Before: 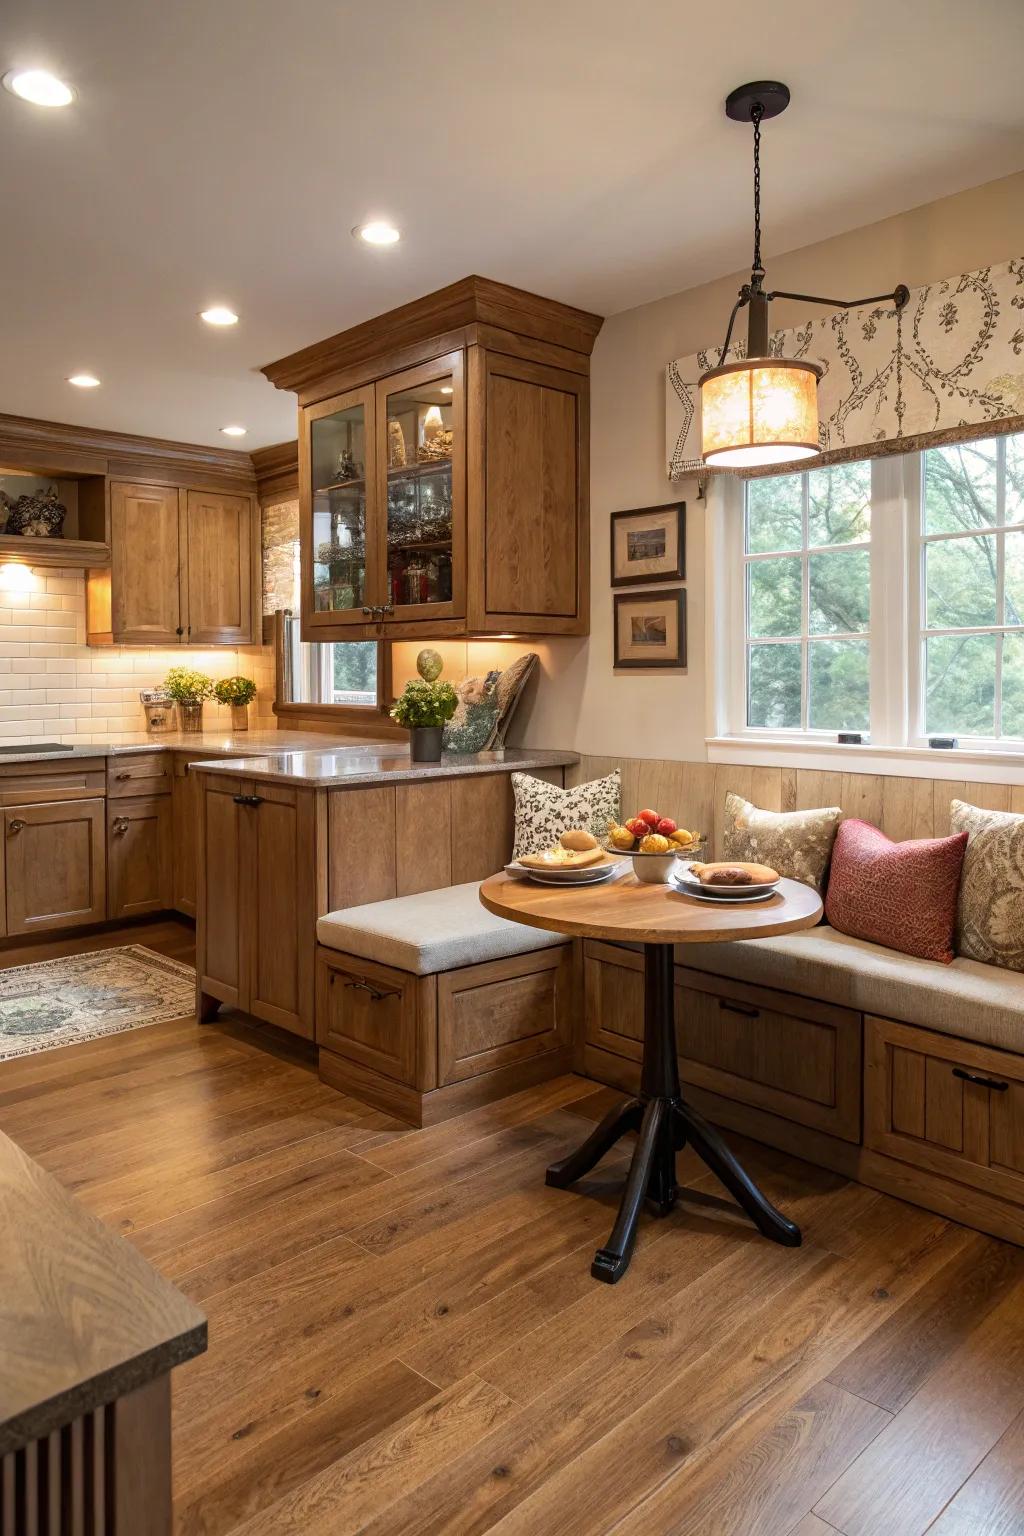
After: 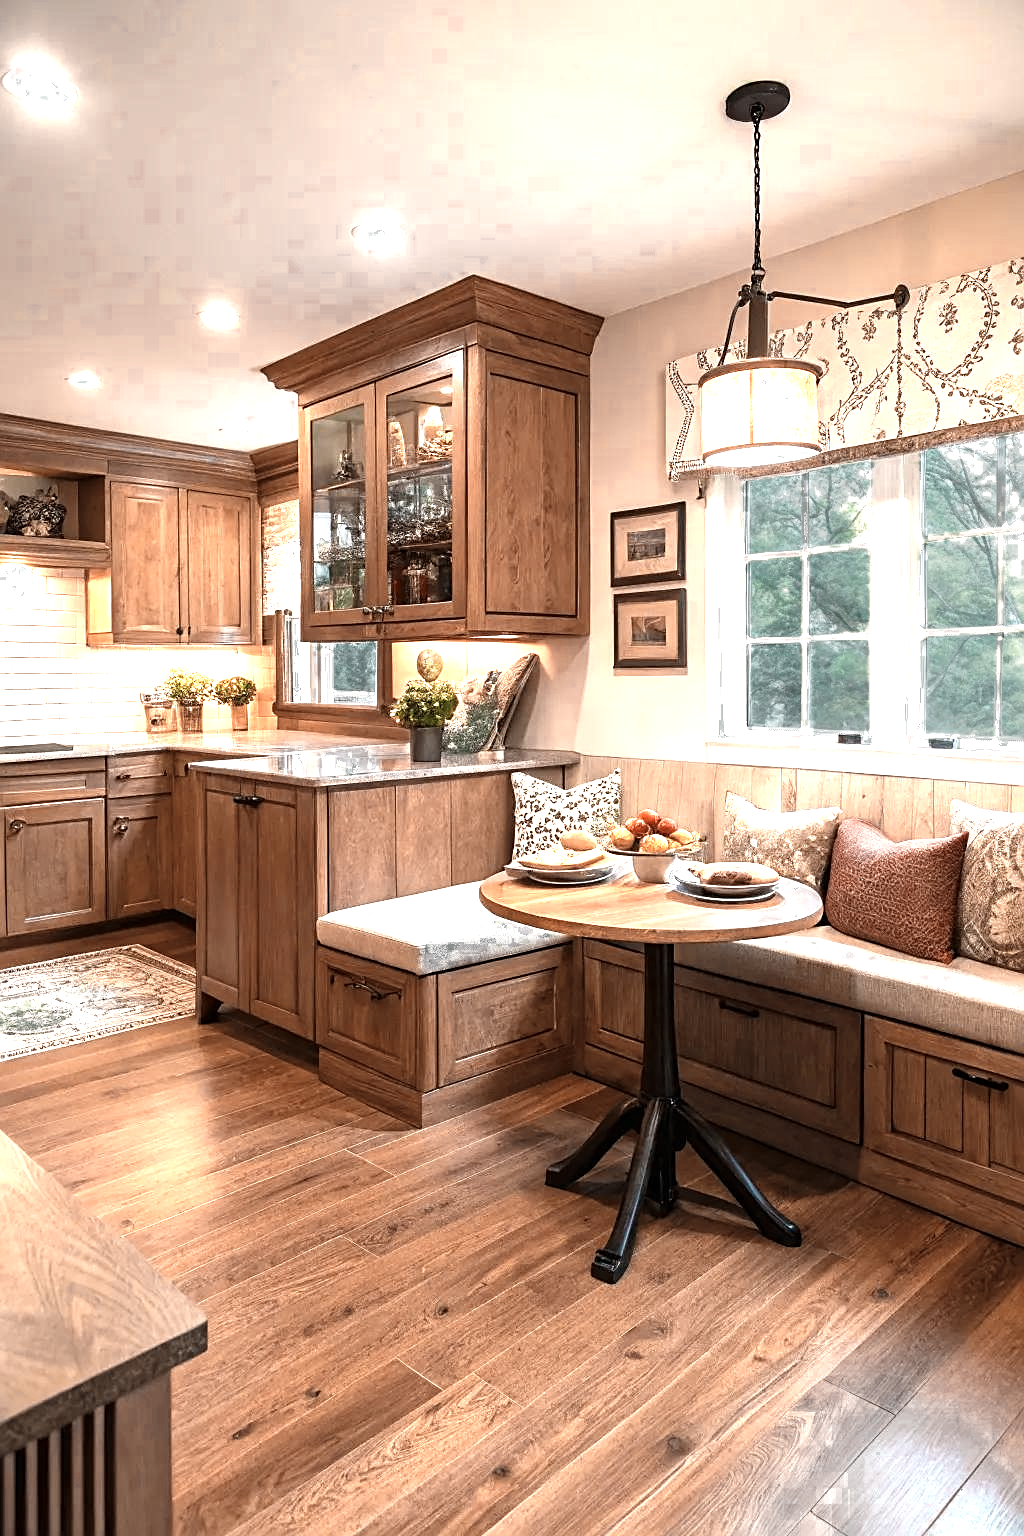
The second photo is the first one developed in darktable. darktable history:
color zones: curves: ch0 [(0.018, 0.548) (0.224, 0.64) (0.425, 0.447) (0.675, 0.575) (0.732, 0.579)]; ch1 [(0.066, 0.487) (0.25, 0.5) (0.404, 0.43) (0.75, 0.421) (0.956, 0.421)]; ch2 [(0.044, 0.561) (0.215, 0.465) (0.399, 0.544) (0.465, 0.548) (0.614, 0.447) (0.724, 0.43) (0.882, 0.623) (0.956, 0.632)], process mode strong
sharpen: on, module defaults
